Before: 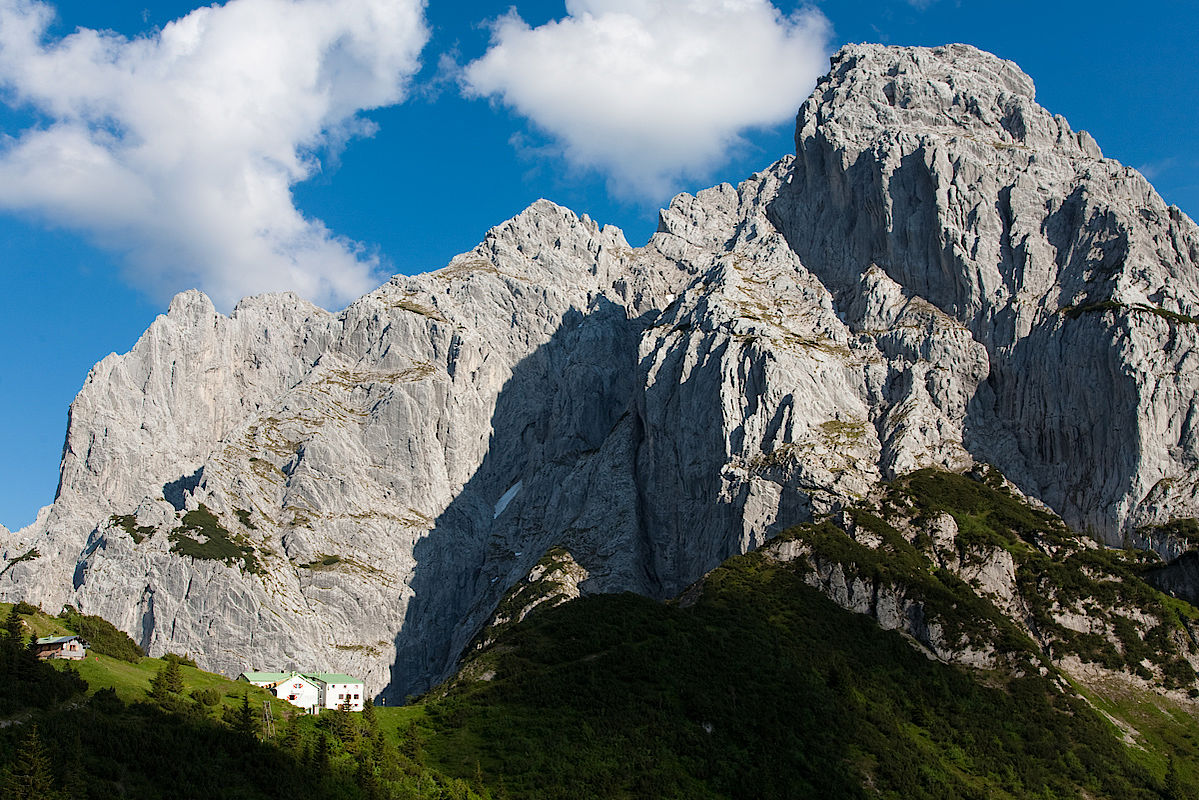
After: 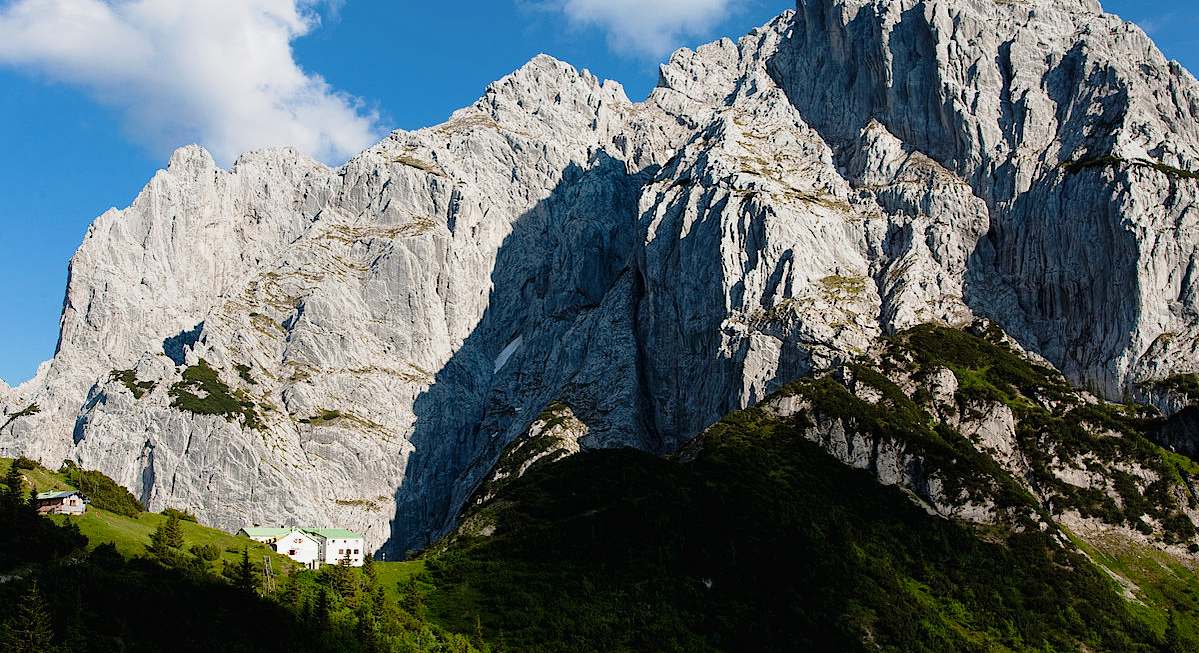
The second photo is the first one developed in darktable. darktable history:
crop and rotate: top 18.292%
exposure: black level correction 0.005, exposure 0.015 EV, compensate exposure bias true, compensate highlight preservation false
tone curve: curves: ch0 [(0, 0.009) (0.105, 0.08) (0.195, 0.18) (0.283, 0.316) (0.384, 0.434) (0.485, 0.531) (0.638, 0.69) (0.81, 0.872) (1, 0.977)]; ch1 [(0, 0) (0.161, 0.092) (0.35, 0.33) (0.379, 0.401) (0.456, 0.469) (0.502, 0.5) (0.525, 0.518) (0.586, 0.617) (0.635, 0.655) (1, 1)]; ch2 [(0, 0) (0.371, 0.362) (0.437, 0.437) (0.48, 0.49) (0.53, 0.515) (0.56, 0.571) (0.622, 0.606) (1, 1)], preserve colors none
contrast brightness saturation: contrast 0.014, saturation -0.05
shadows and highlights: radius 125.11, shadows 21.09, highlights -22.53, low approximation 0.01
